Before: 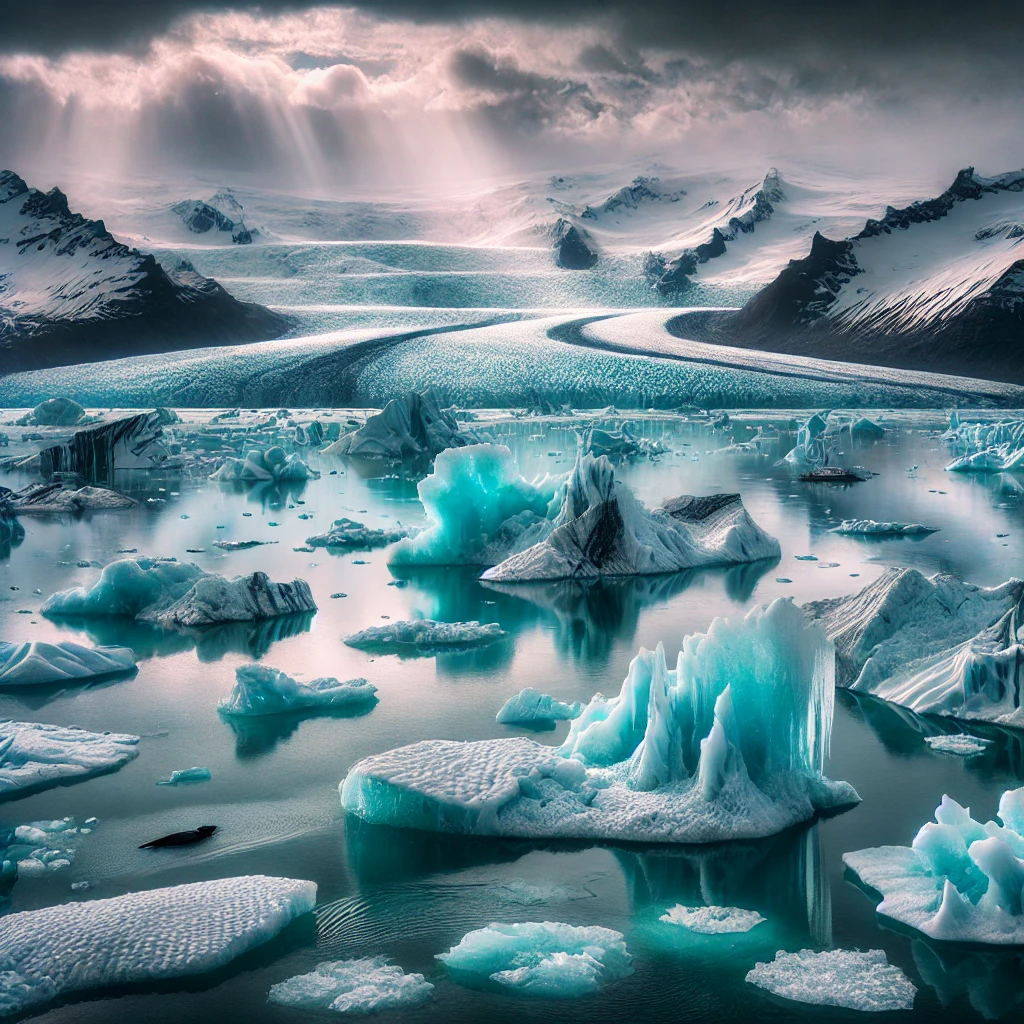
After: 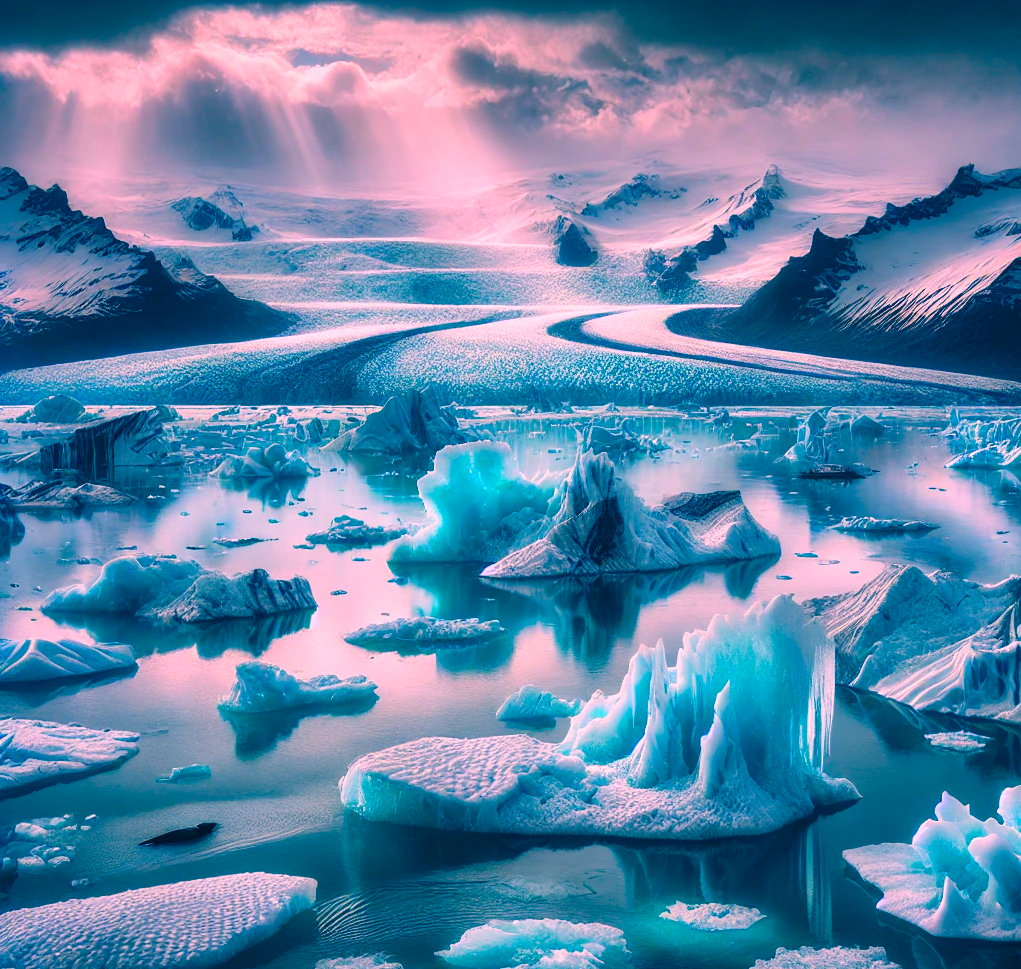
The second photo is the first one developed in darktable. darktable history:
crop: top 0.295%, right 0.256%, bottom 5.008%
color correction: highlights a* 17.16, highlights b* 0.334, shadows a* -15.12, shadows b* -14.34, saturation 1.56
